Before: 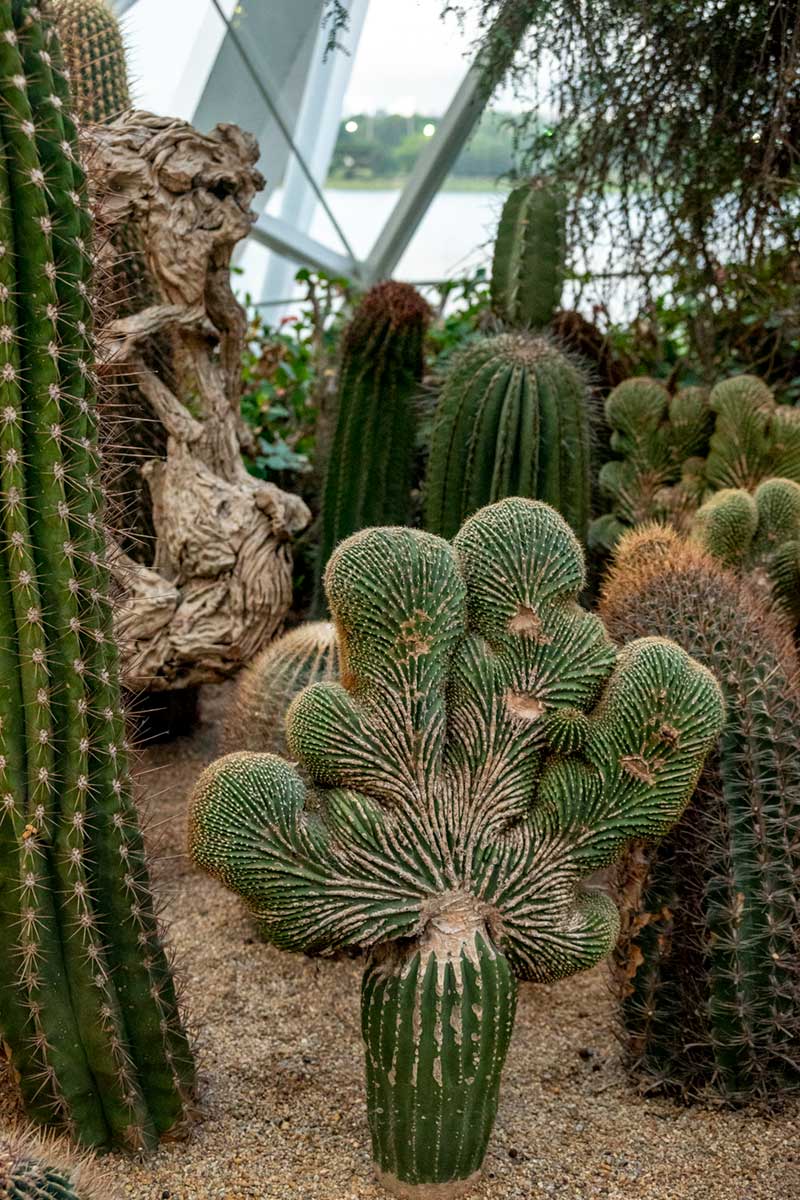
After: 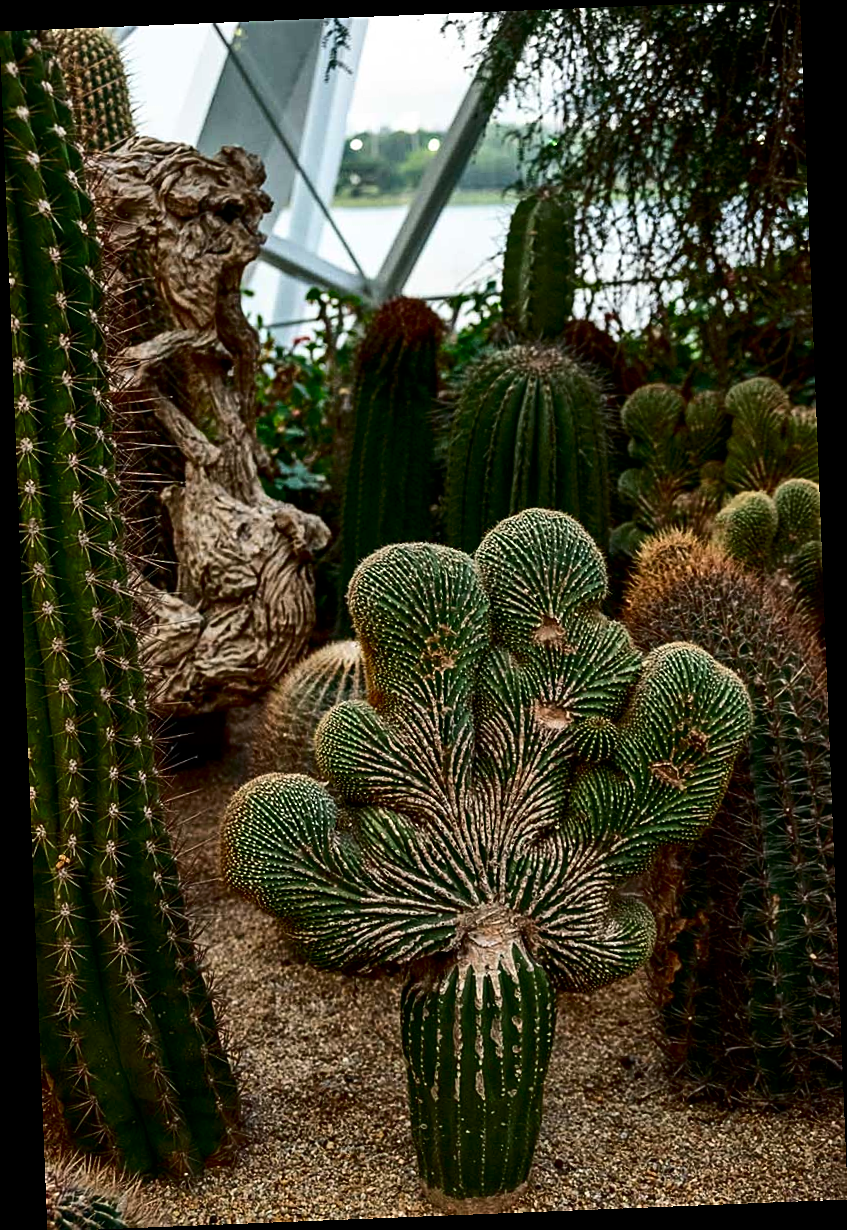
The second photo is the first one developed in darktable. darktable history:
sharpen: on, module defaults
rotate and perspective: rotation -2.29°, automatic cropping off
contrast brightness saturation: contrast 0.19, brightness -0.24, saturation 0.11
